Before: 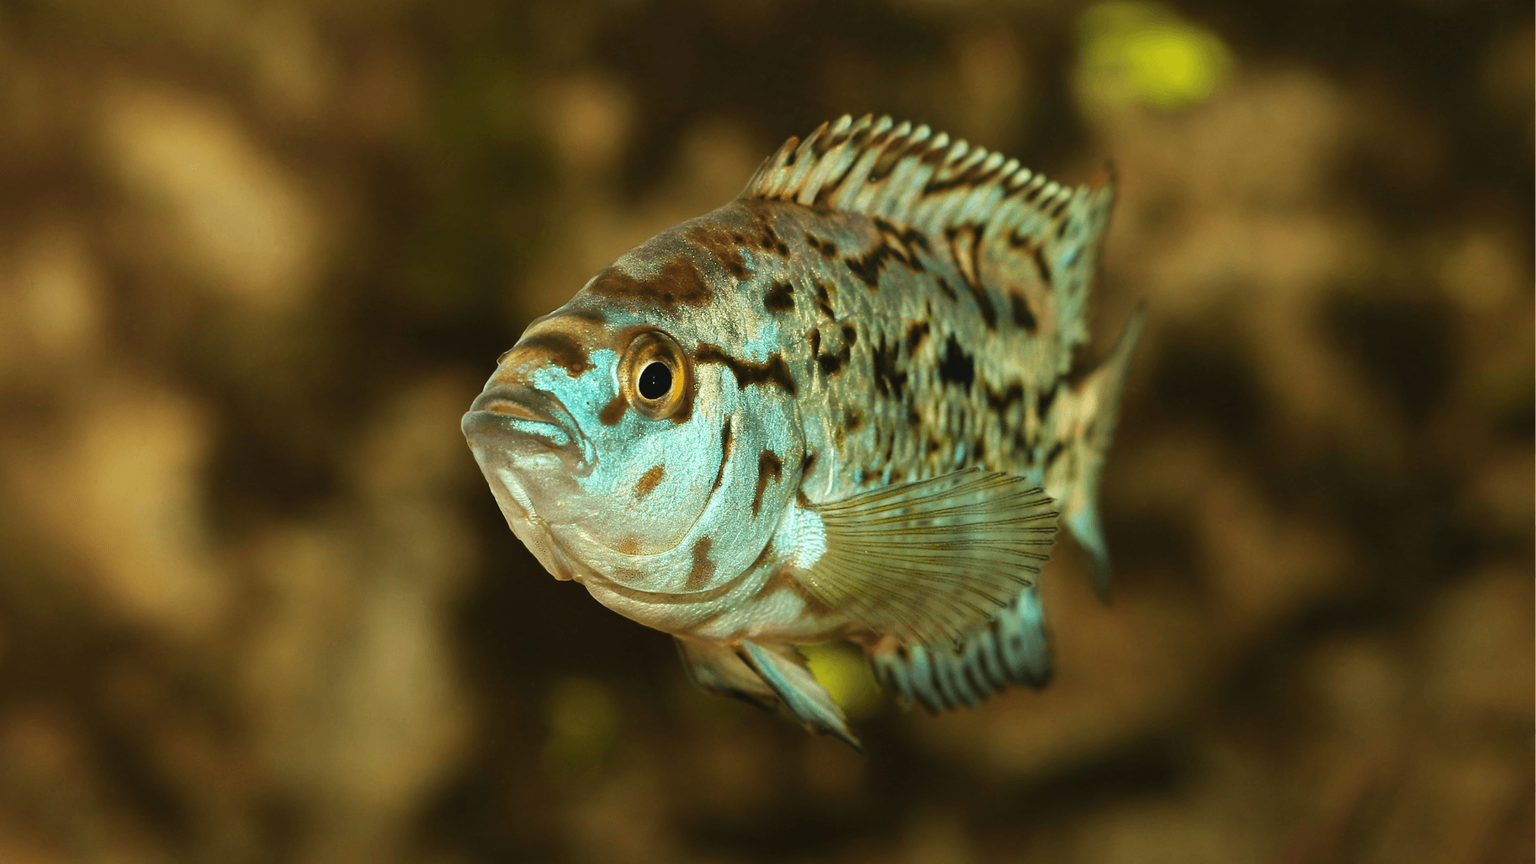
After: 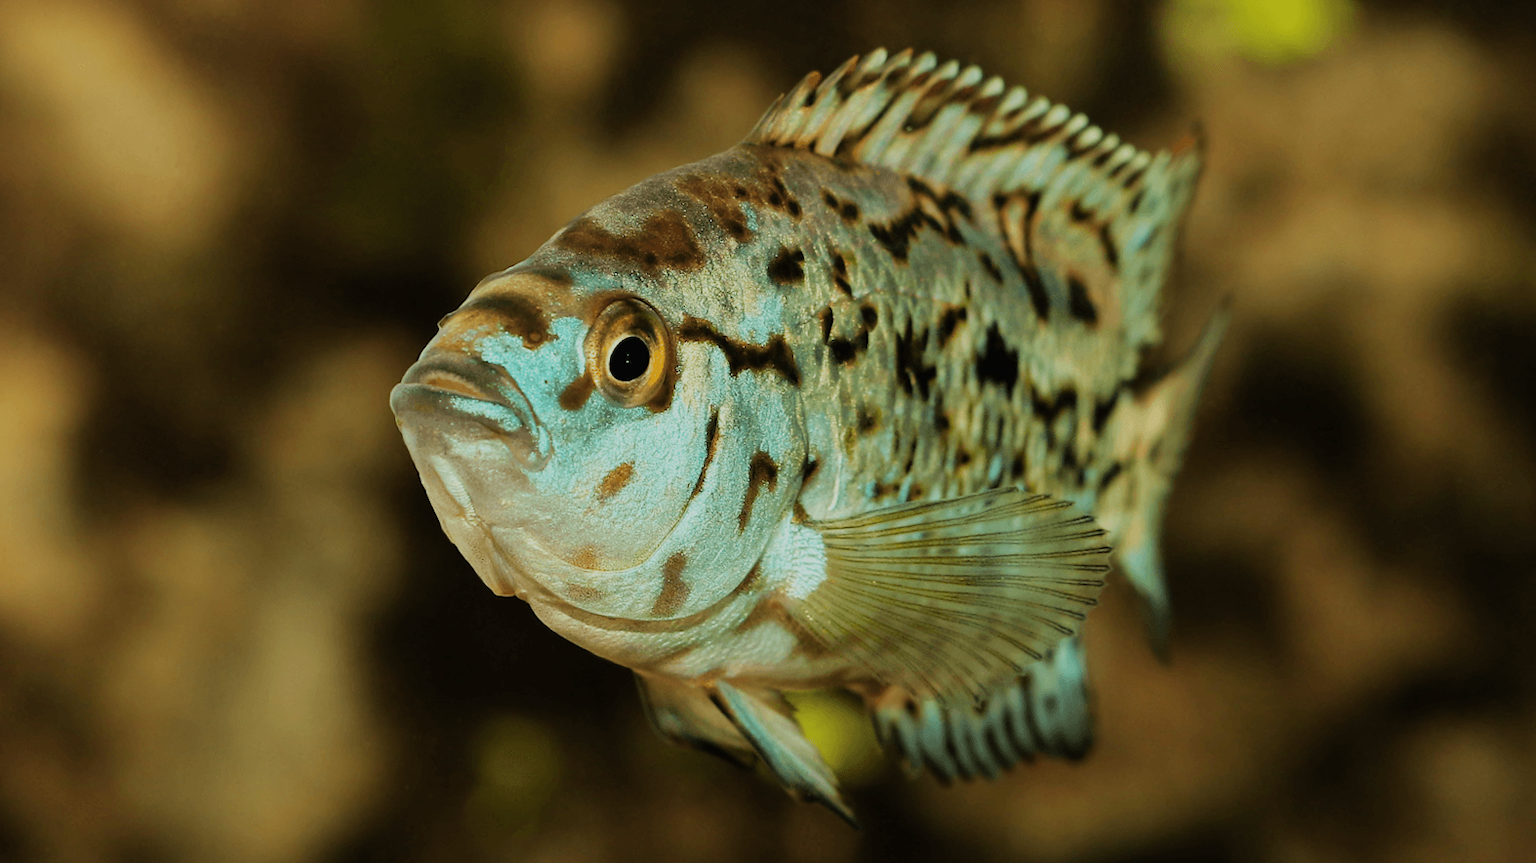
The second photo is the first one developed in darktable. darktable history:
filmic rgb: black relative exposure -7.65 EV, white relative exposure 4.56 EV, hardness 3.61
crop and rotate: angle -3.27°, left 5.211%, top 5.211%, right 4.607%, bottom 4.607%
